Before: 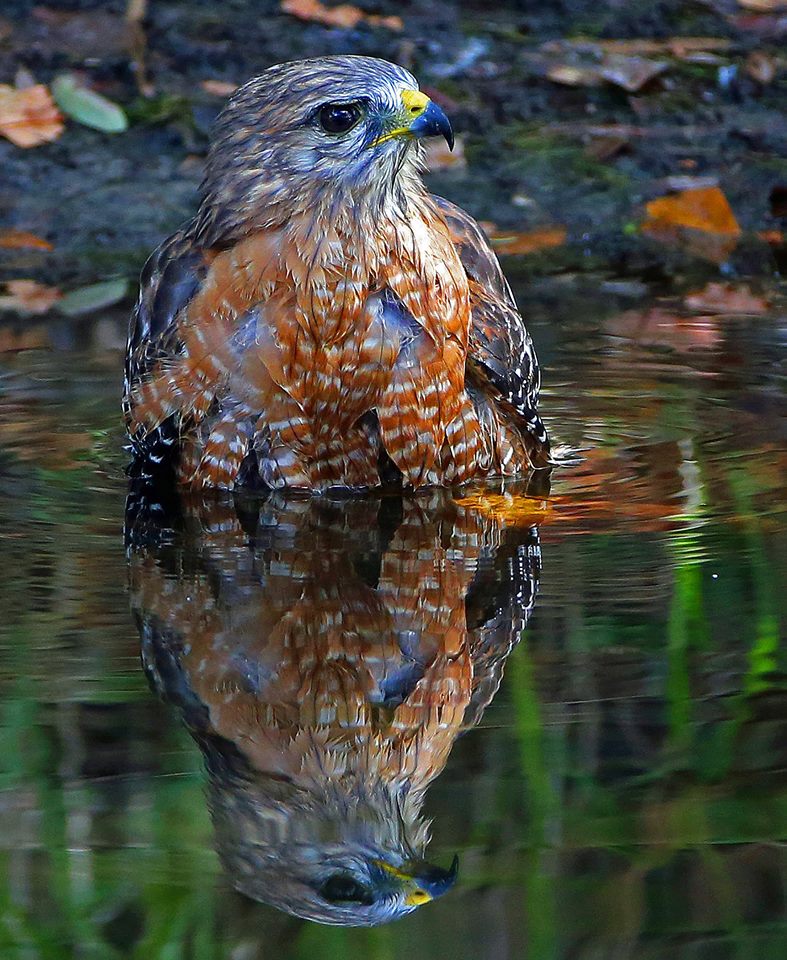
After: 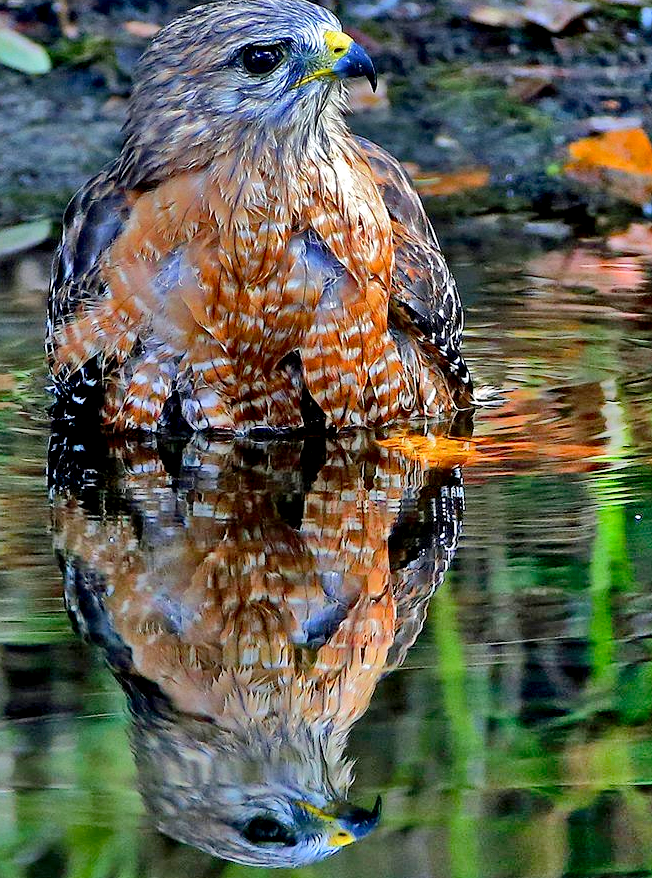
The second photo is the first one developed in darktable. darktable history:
crop: left 9.822%, top 6.21%, right 7.236%, bottom 2.234%
exposure: black level correction 0.009, exposure 0.114 EV, compensate highlight preservation false
shadows and highlights: shadows 75.84, highlights -24.16, soften with gaussian
